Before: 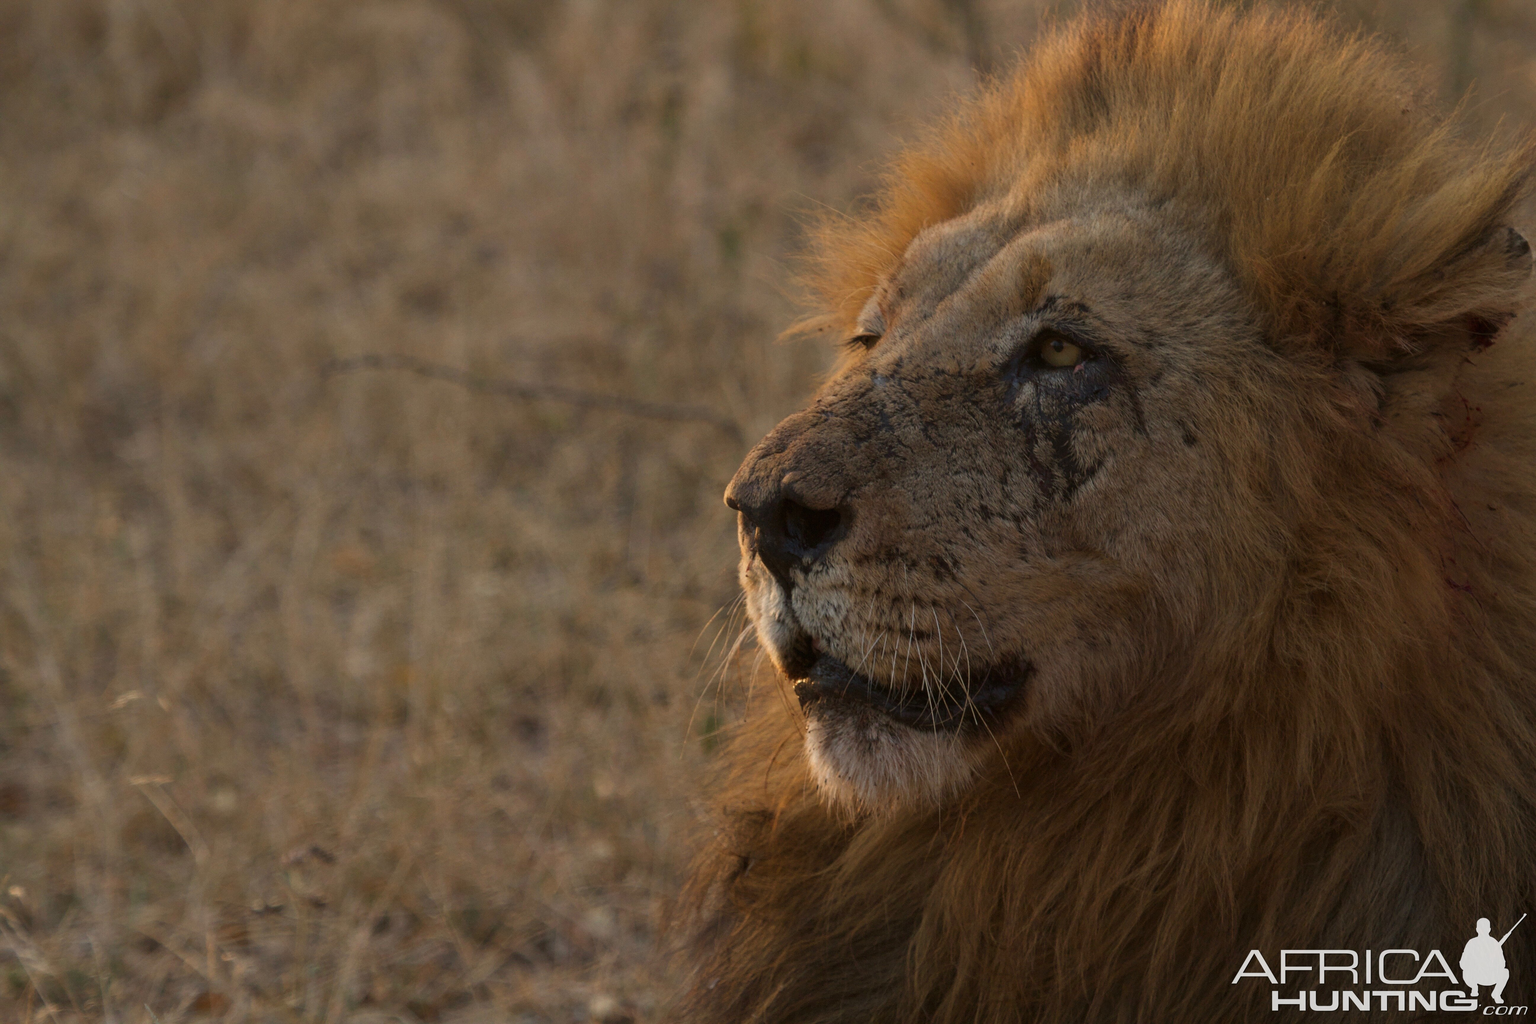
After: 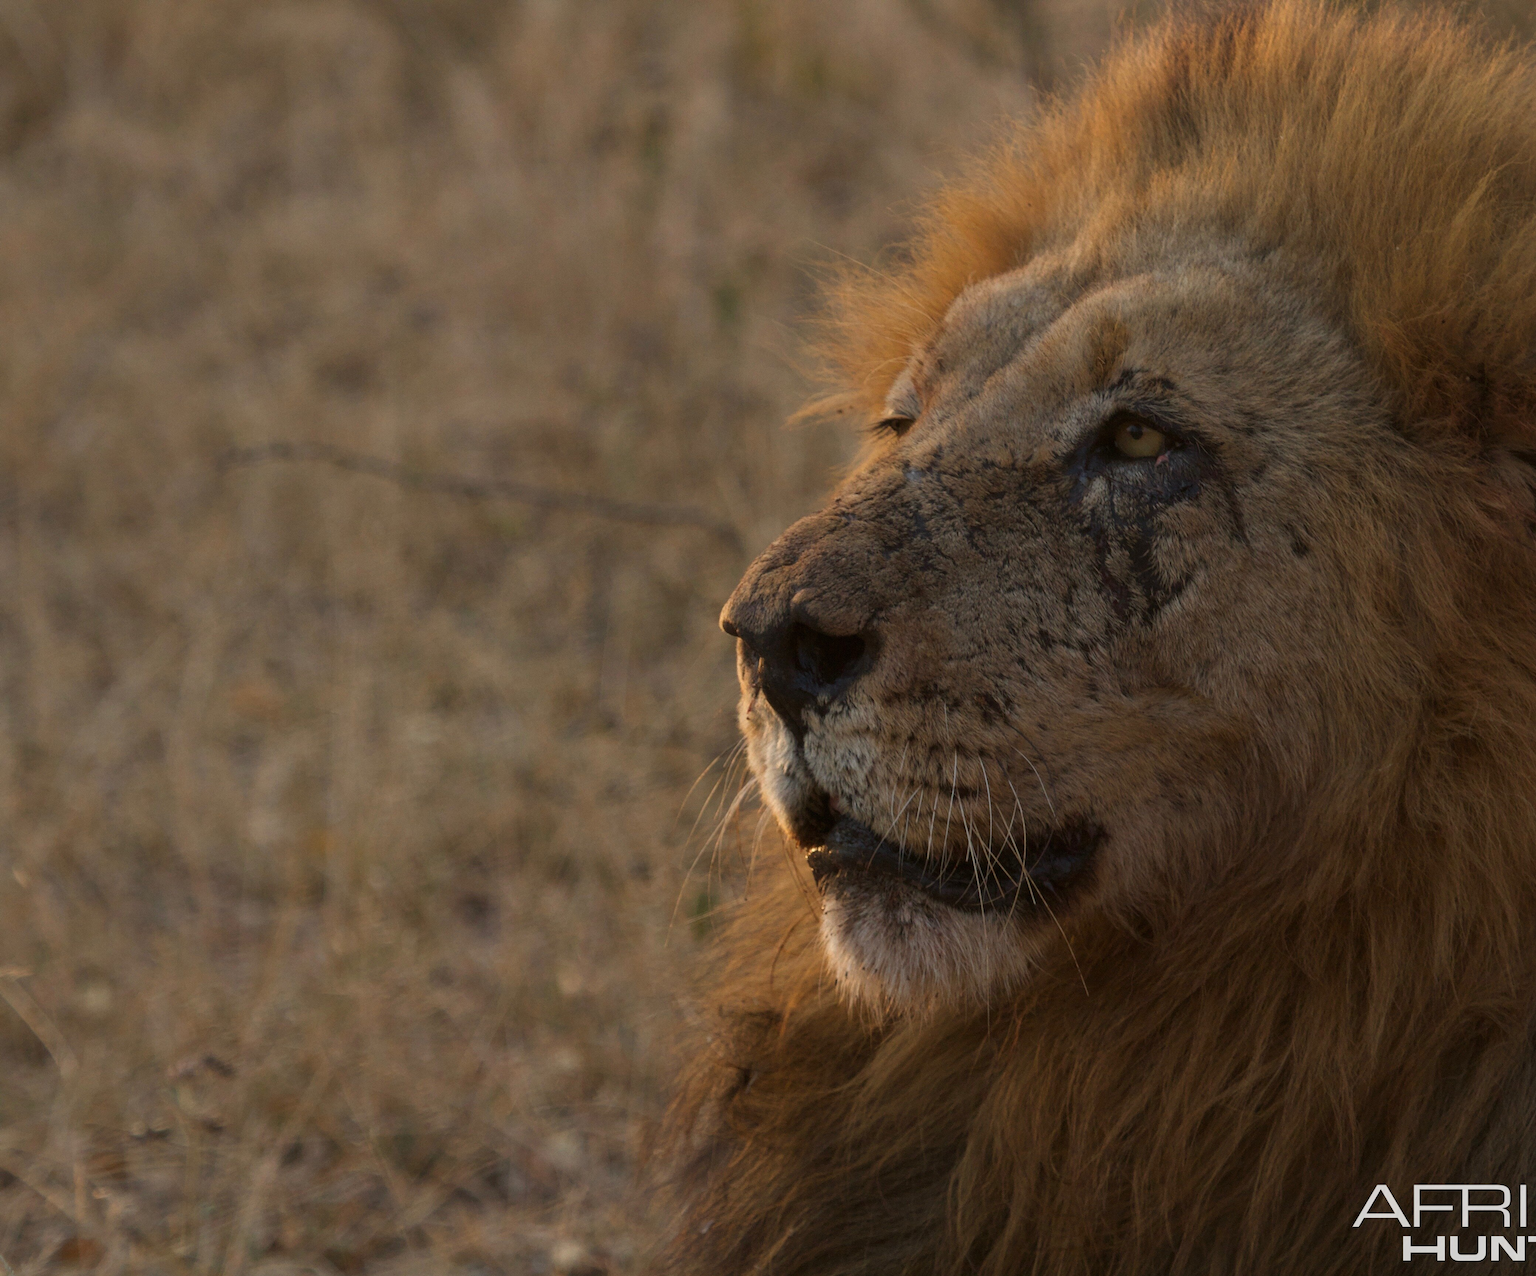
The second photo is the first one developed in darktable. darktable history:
exposure: compensate highlight preservation false
white balance: emerald 1
crop and rotate: left 9.597%, right 10.195%
